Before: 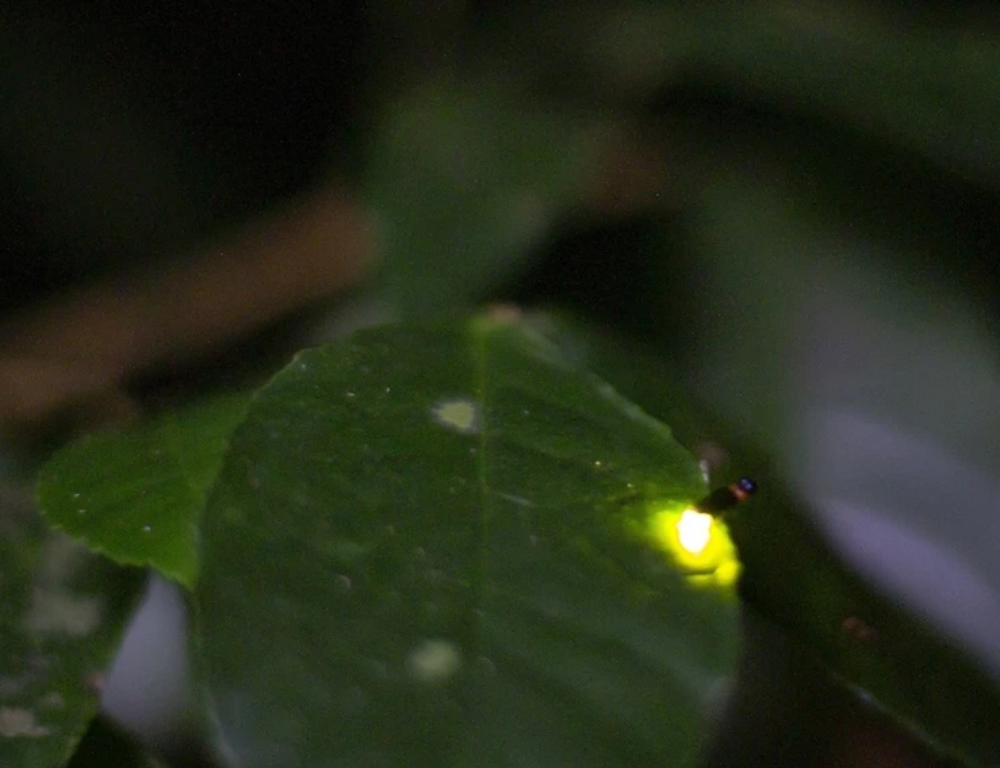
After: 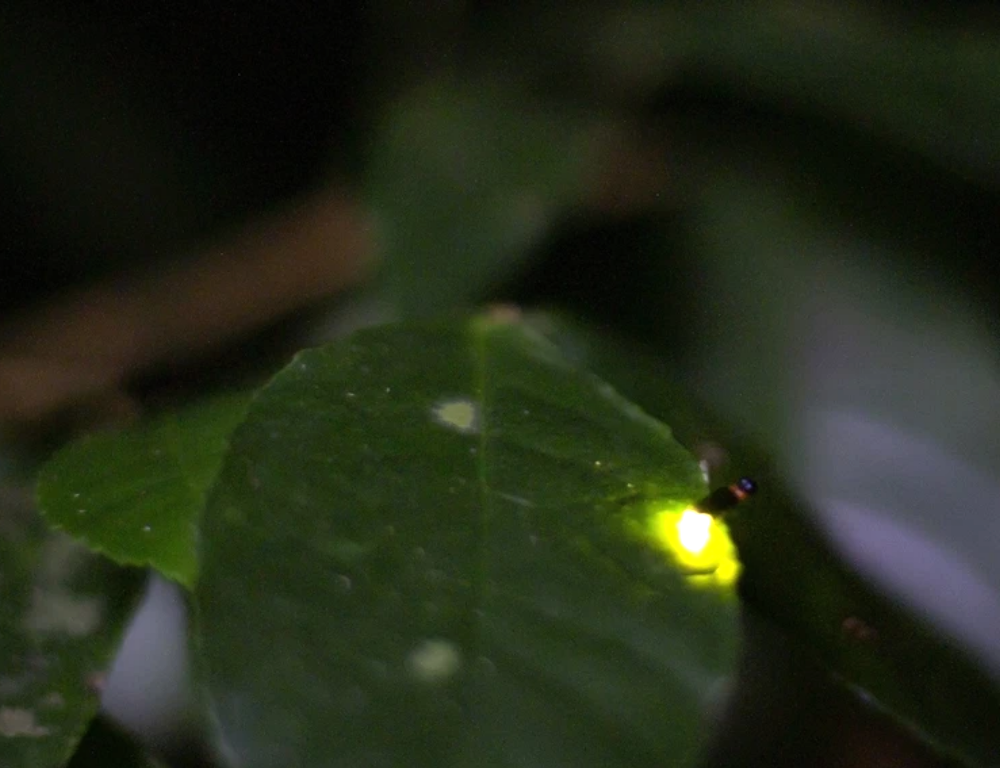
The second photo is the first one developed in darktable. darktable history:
tone equalizer: -8 EV -0.43 EV, -7 EV -0.389 EV, -6 EV -0.359 EV, -5 EV -0.199 EV, -3 EV 0.204 EV, -2 EV 0.351 EV, -1 EV 0.387 EV, +0 EV 0.44 EV
